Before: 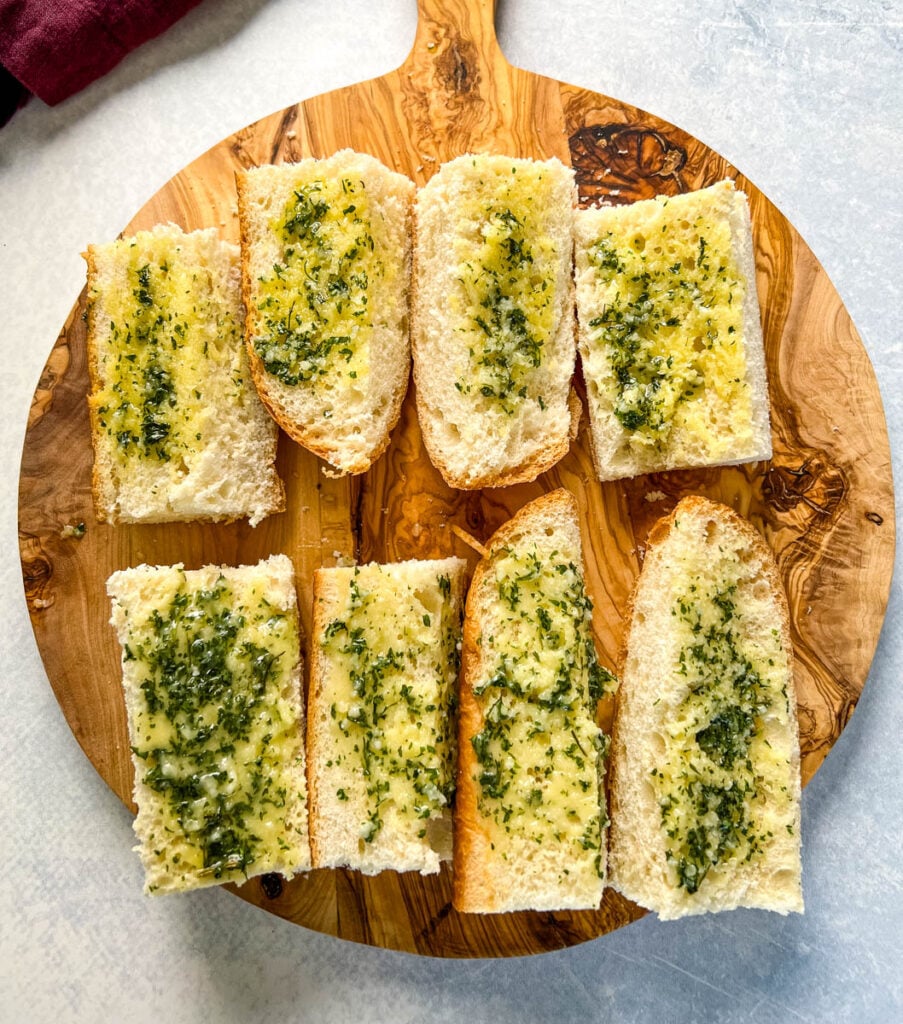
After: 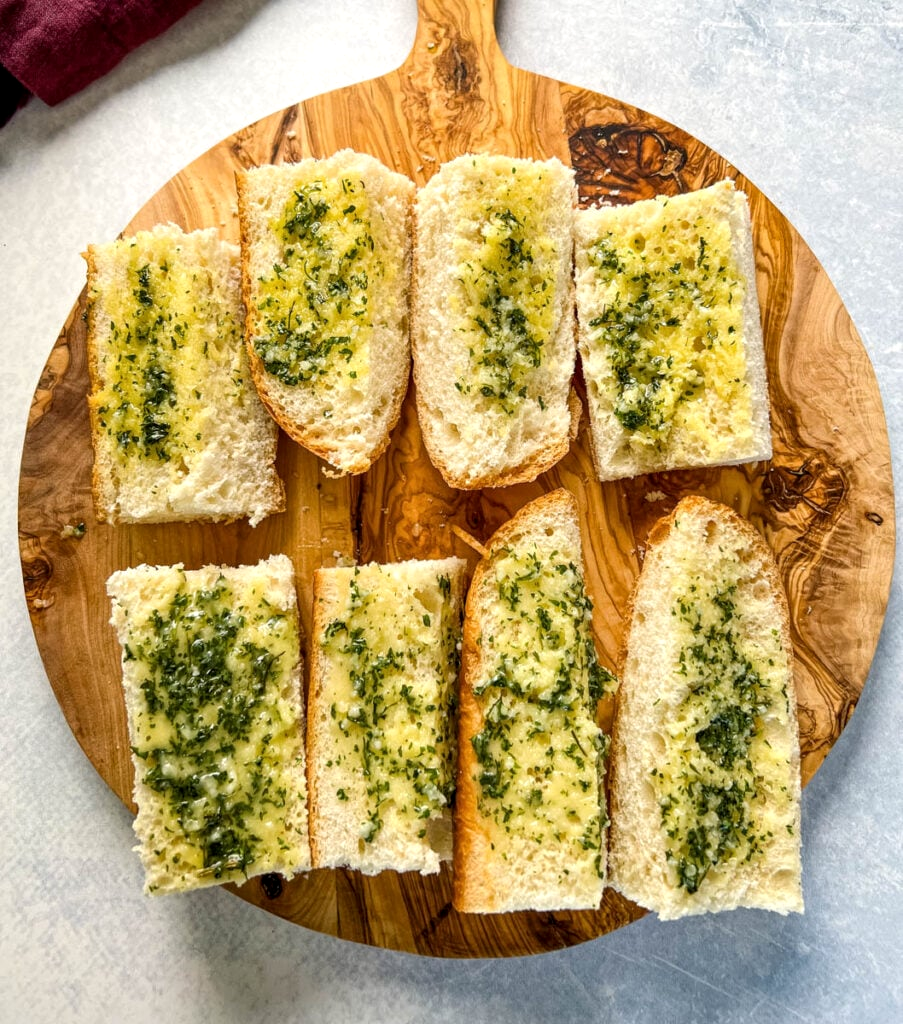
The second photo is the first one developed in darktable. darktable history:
local contrast: highlights 107%, shadows 100%, detail 119%, midtone range 0.2
